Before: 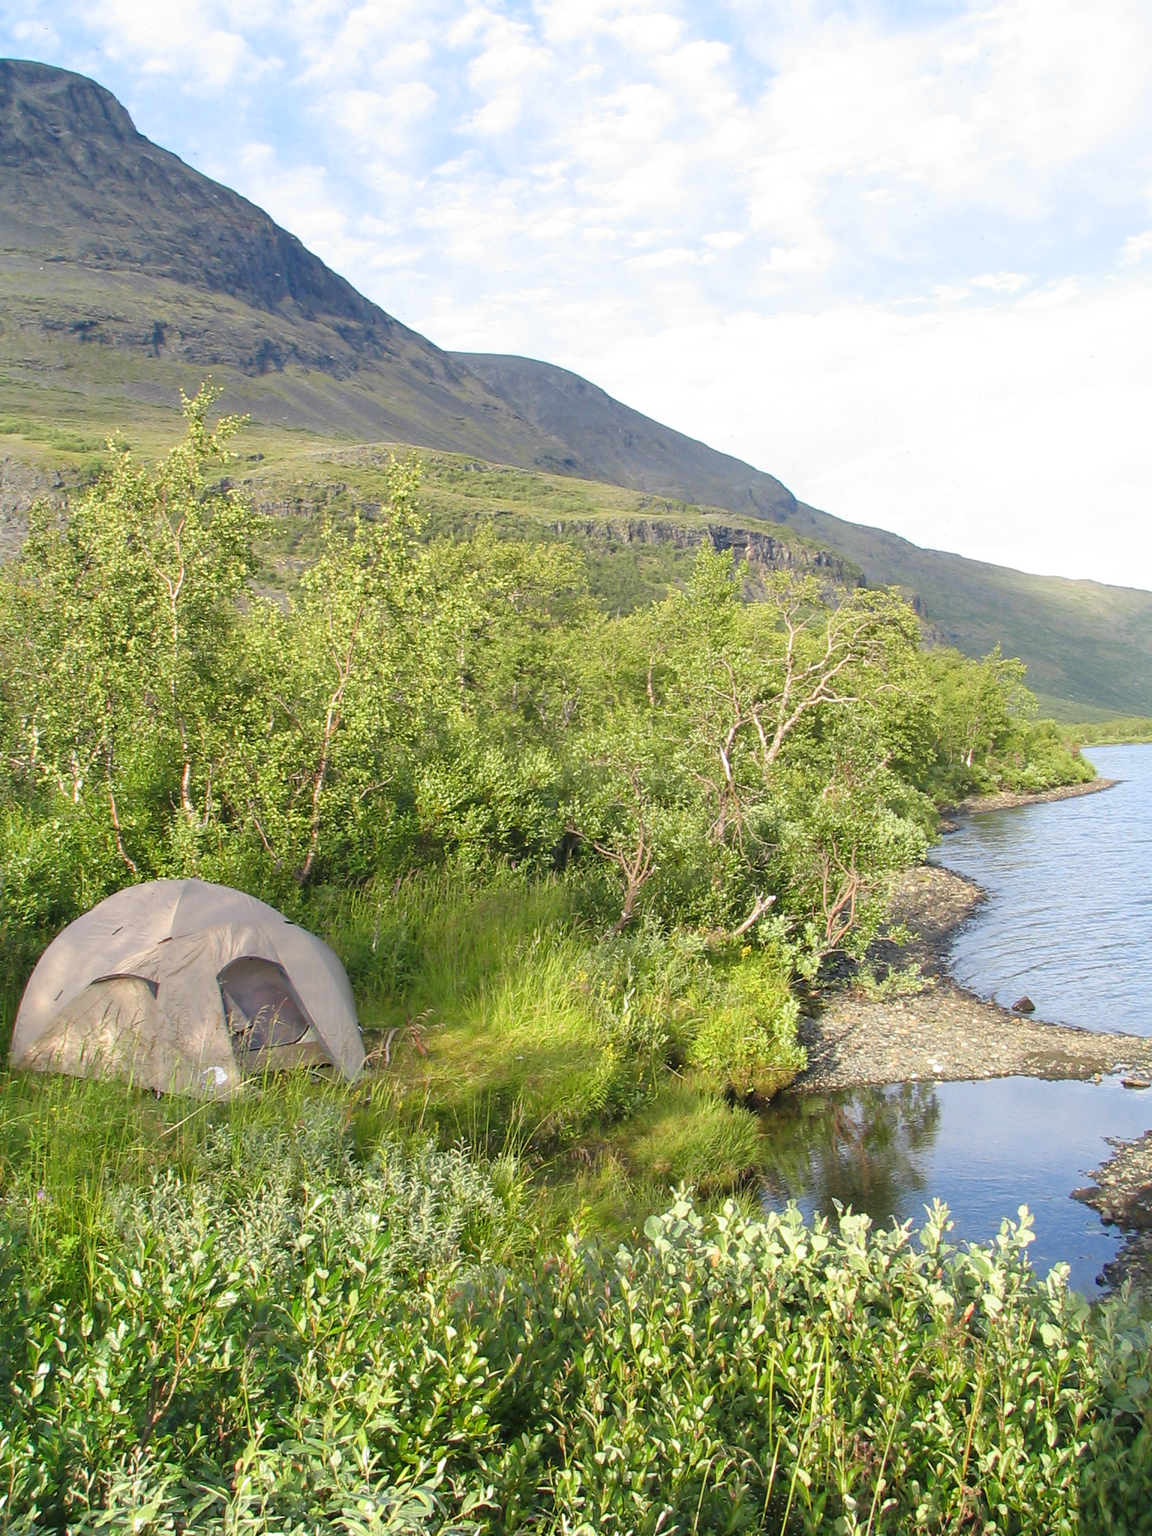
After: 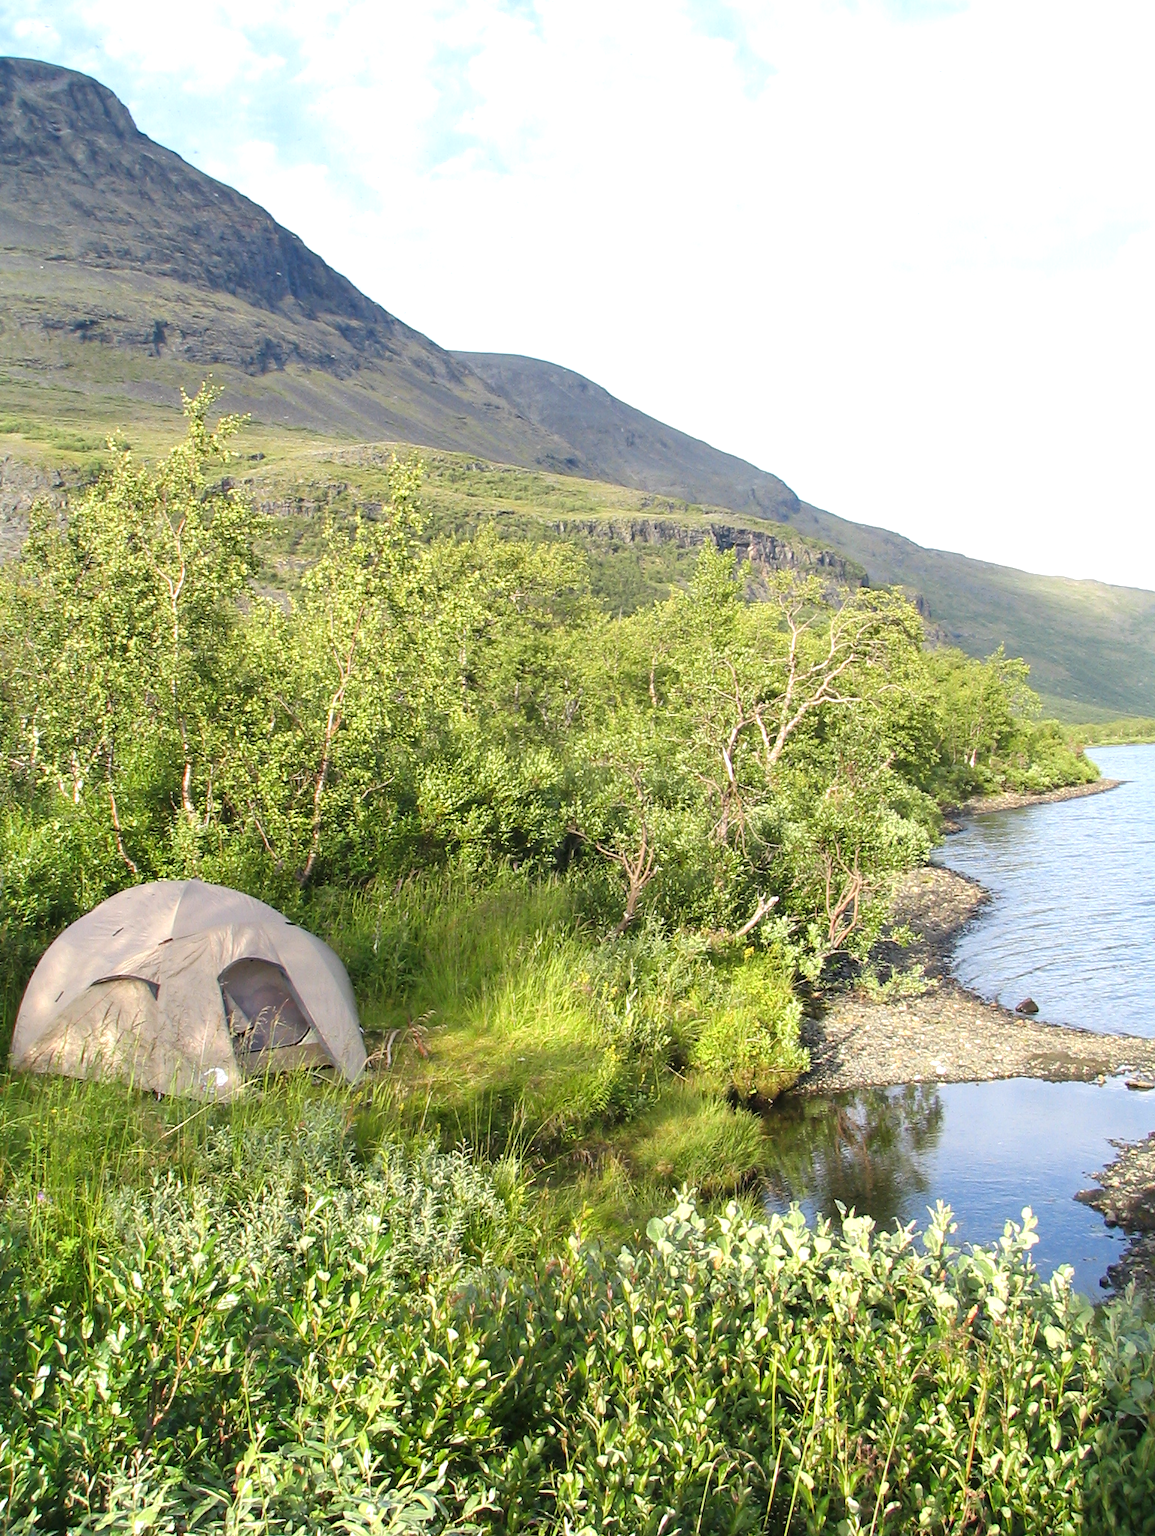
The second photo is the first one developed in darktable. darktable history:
tone equalizer: -8 EV -0.442 EV, -7 EV -0.399 EV, -6 EV -0.366 EV, -5 EV -0.192 EV, -3 EV 0.22 EV, -2 EV 0.304 EV, -1 EV 0.365 EV, +0 EV 0.407 EV, edges refinement/feathering 500, mask exposure compensation -1.57 EV, preserve details no
crop: top 0.162%, bottom 0.149%
